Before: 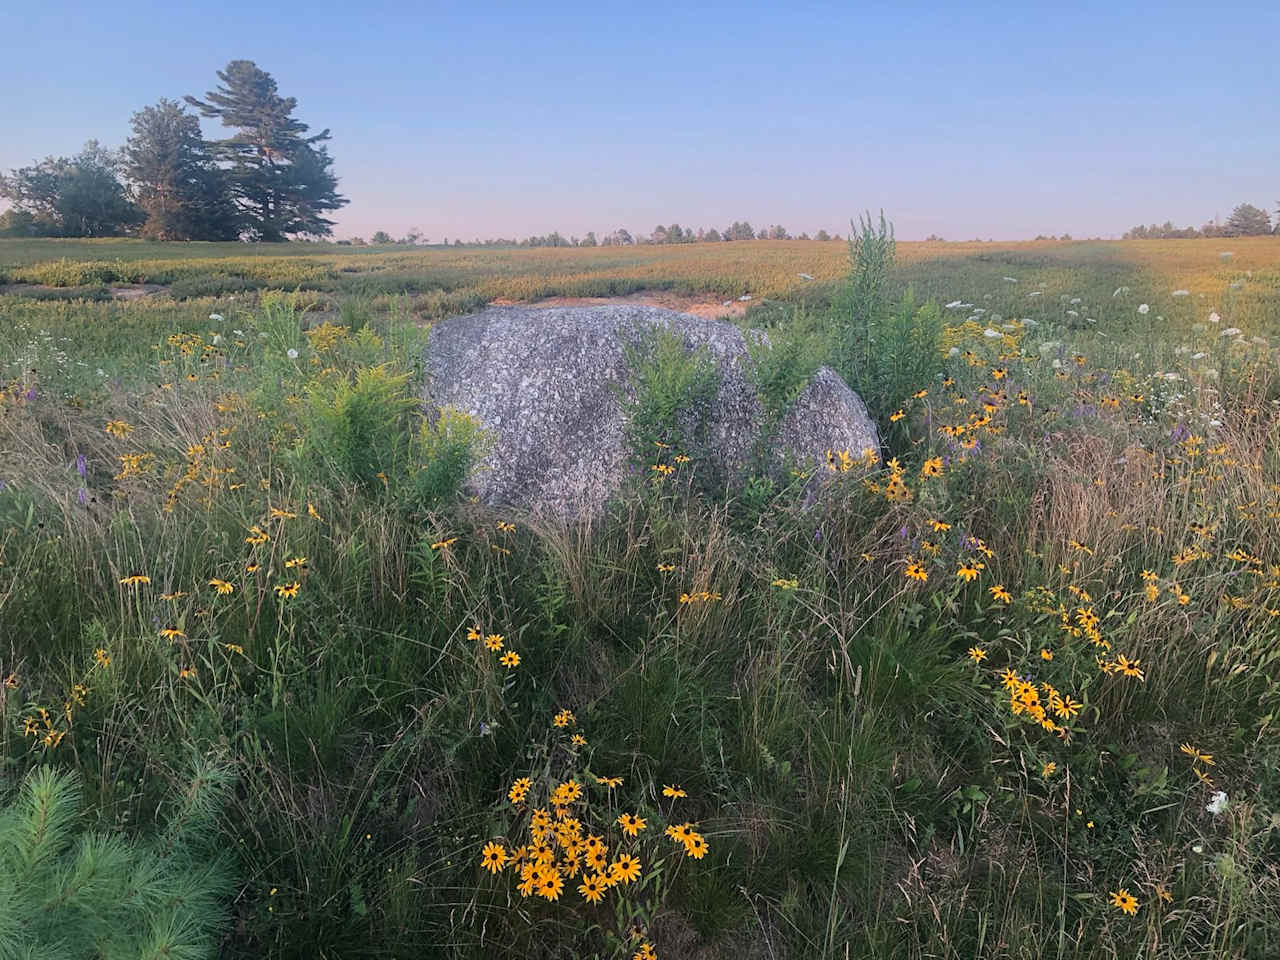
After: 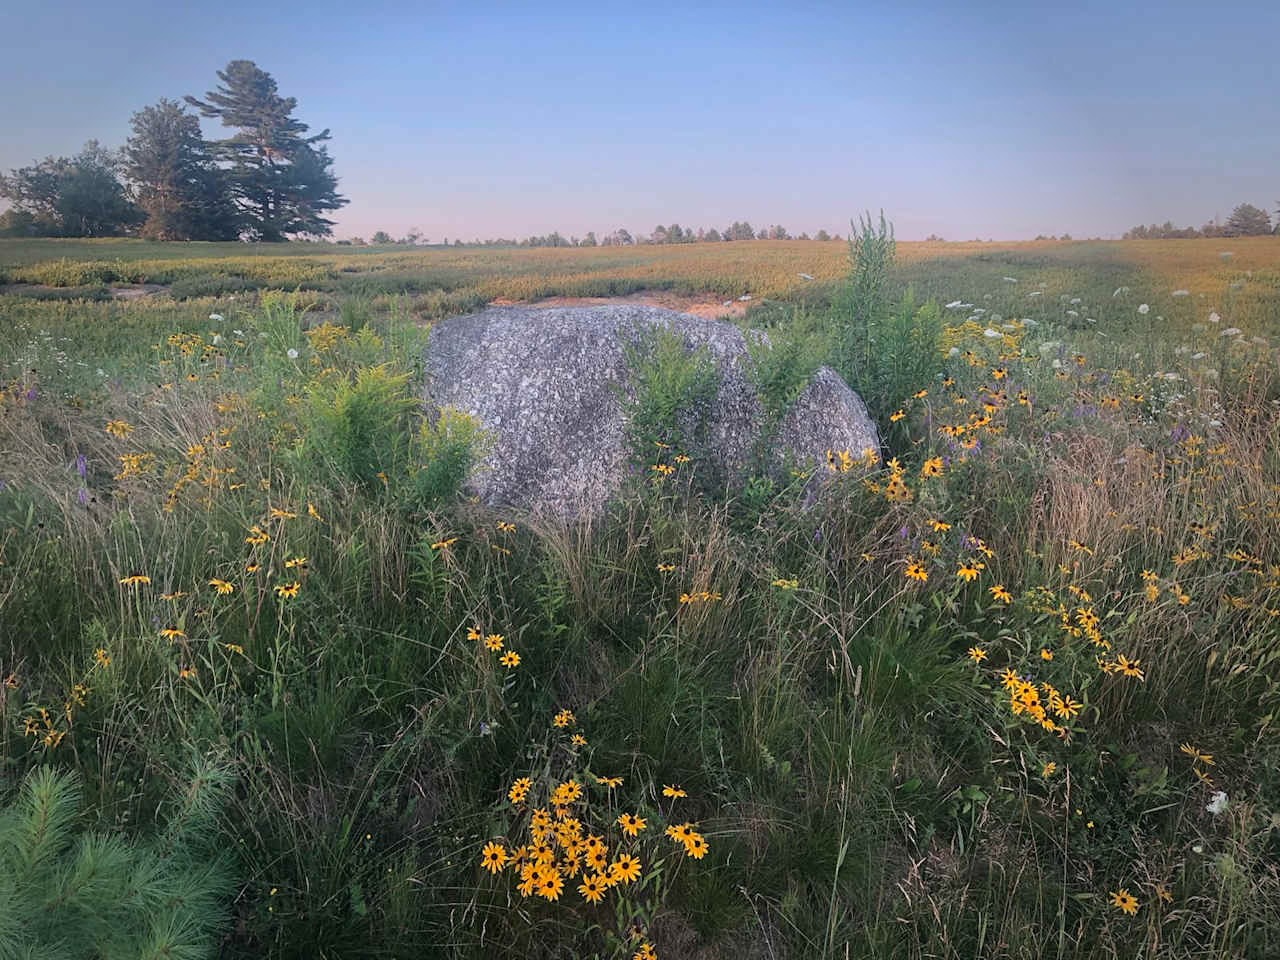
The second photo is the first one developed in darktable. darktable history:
vignetting: fall-off start 76.08%, fall-off radius 26.69%, brightness -0.32, saturation -0.066, center (-0.078, 0.072), width/height ratio 0.969, unbound false
